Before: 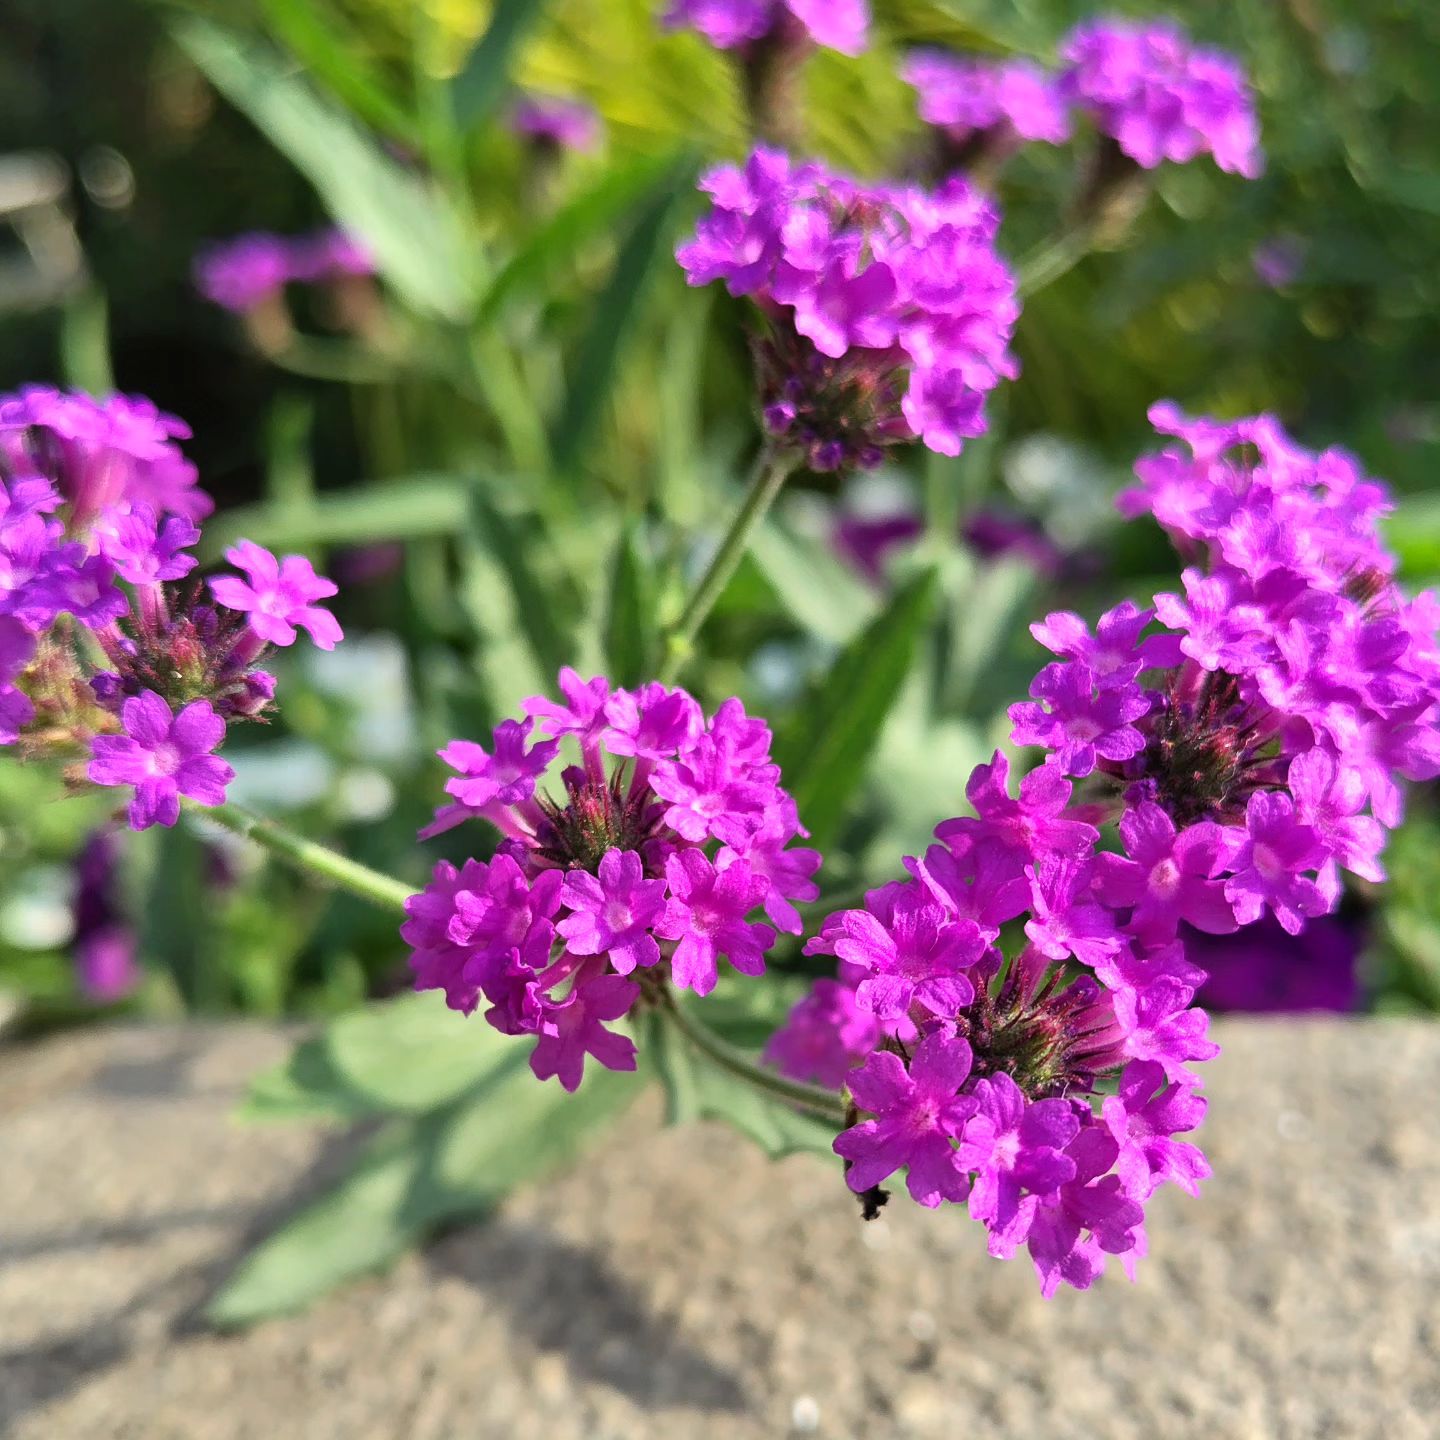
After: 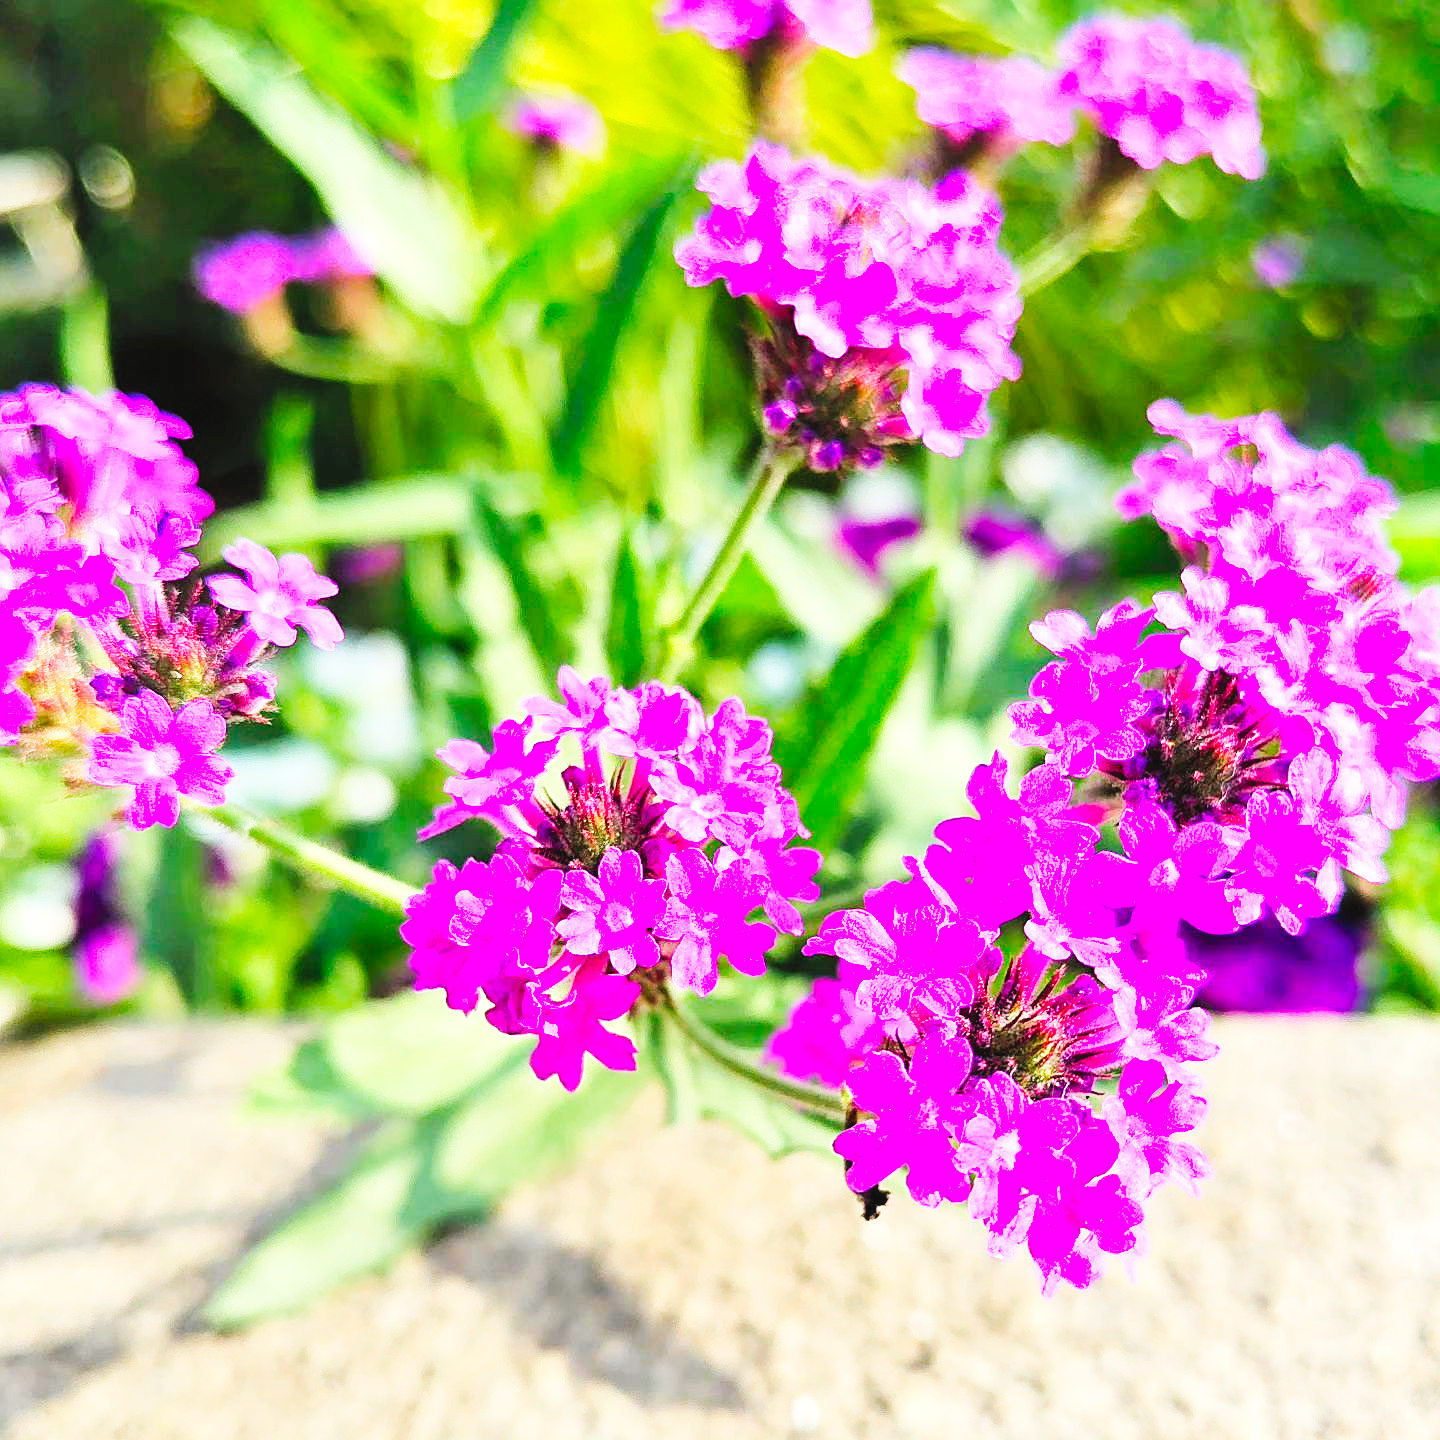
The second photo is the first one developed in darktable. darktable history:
sharpen: on, module defaults
base curve: curves: ch0 [(0, 0.003) (0.001, 0.002) (0.006, 0.004) (0.02, 0.022) (0.048, 0.086) (0.094, 0.234) (0.162, 0.431) (0.258, 0.629) (0.385, 0.8) (0.548, 0.918) (0.751, 0.988) (1, 1)], preserve colors none
contrast brightness saturation: contrast 0.07, brightness 0.18, saturation 0.4
